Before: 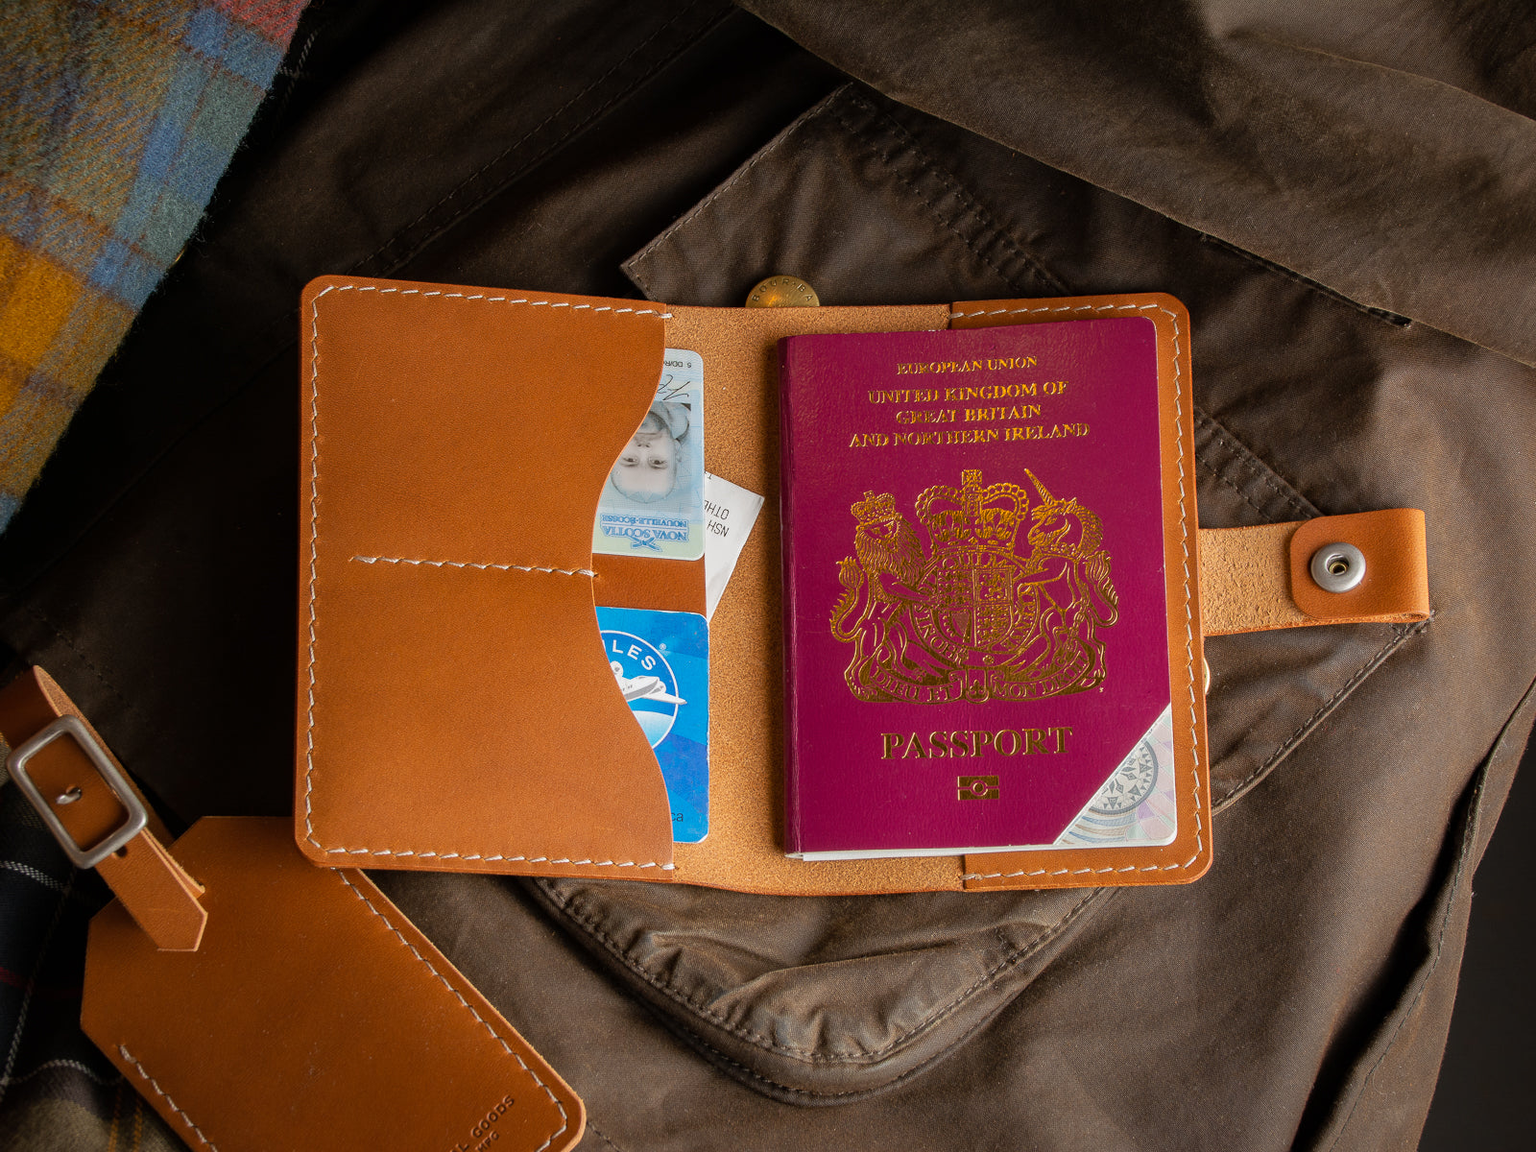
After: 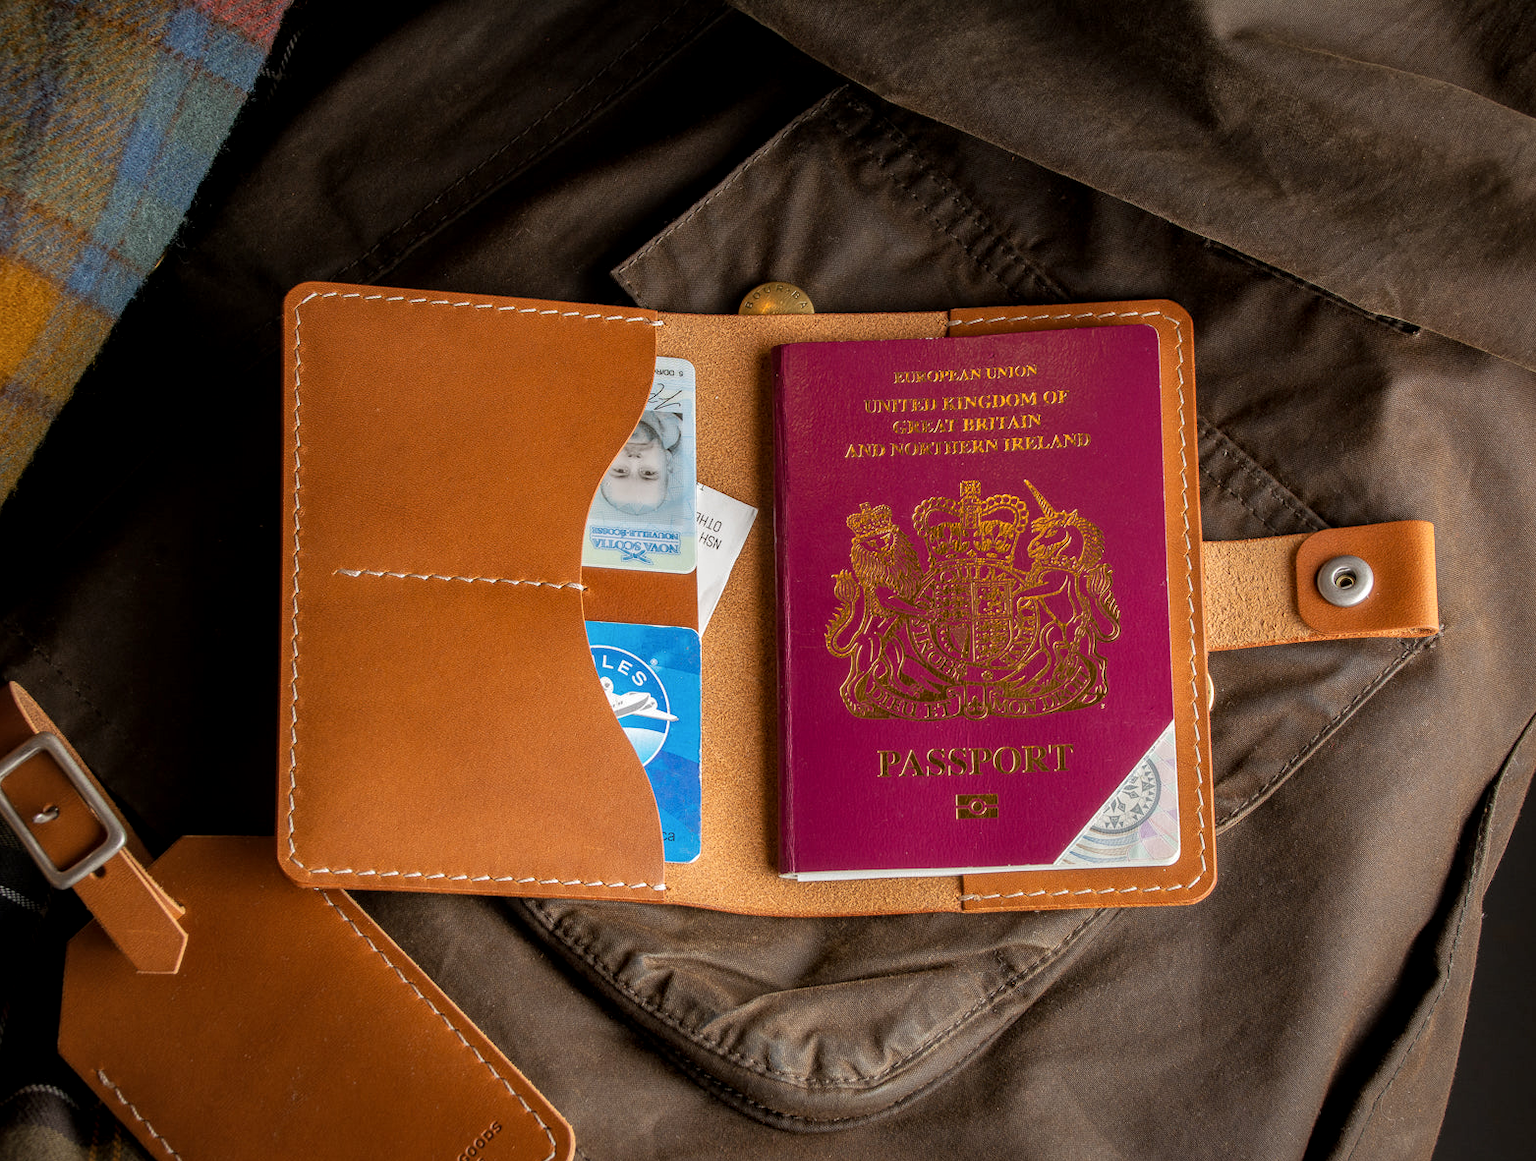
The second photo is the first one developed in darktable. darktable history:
crop and rotate: left 1.594%, right 0.676%, bottom 1.438%
local contrast: on, module defaults
